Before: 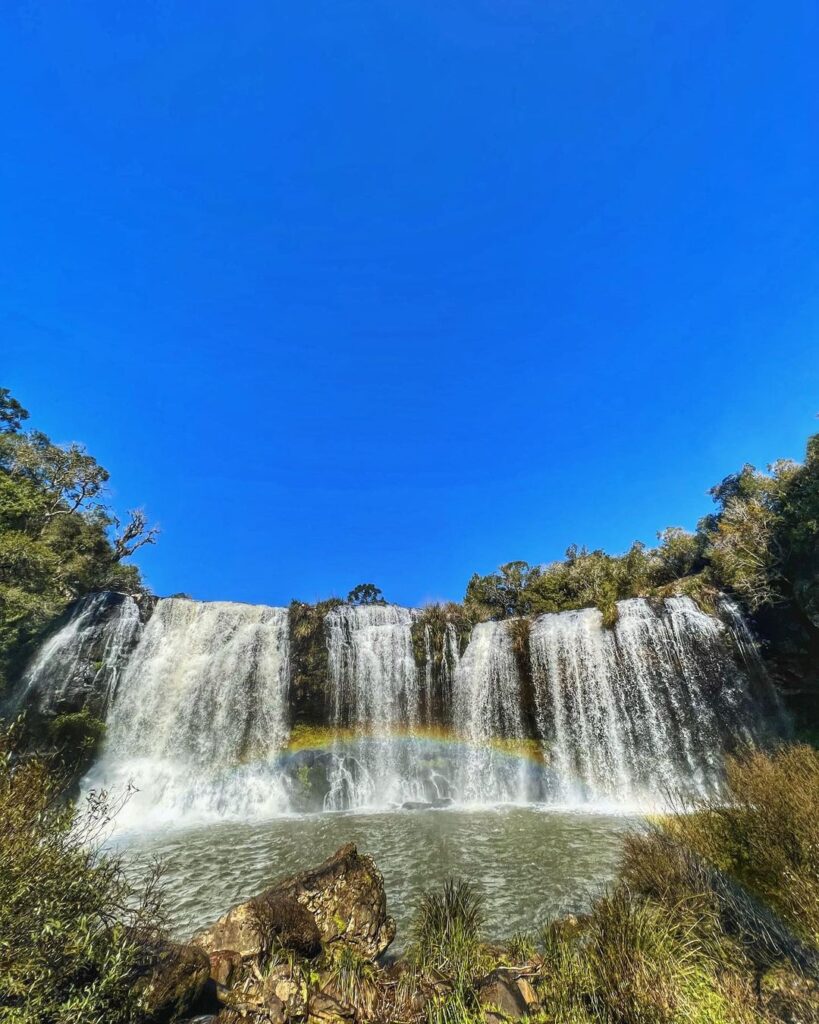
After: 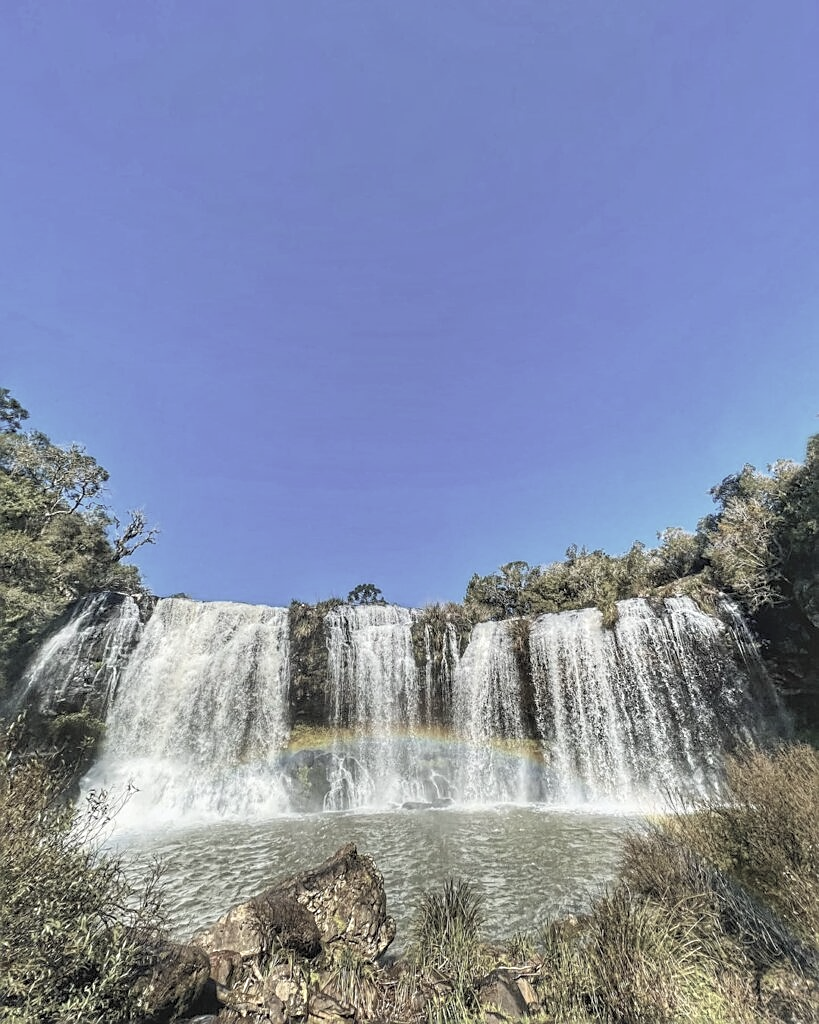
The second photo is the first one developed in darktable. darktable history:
sharpen: on, module defaults
contrast brightness saturation: brightness 0.18, saturation -0.5
